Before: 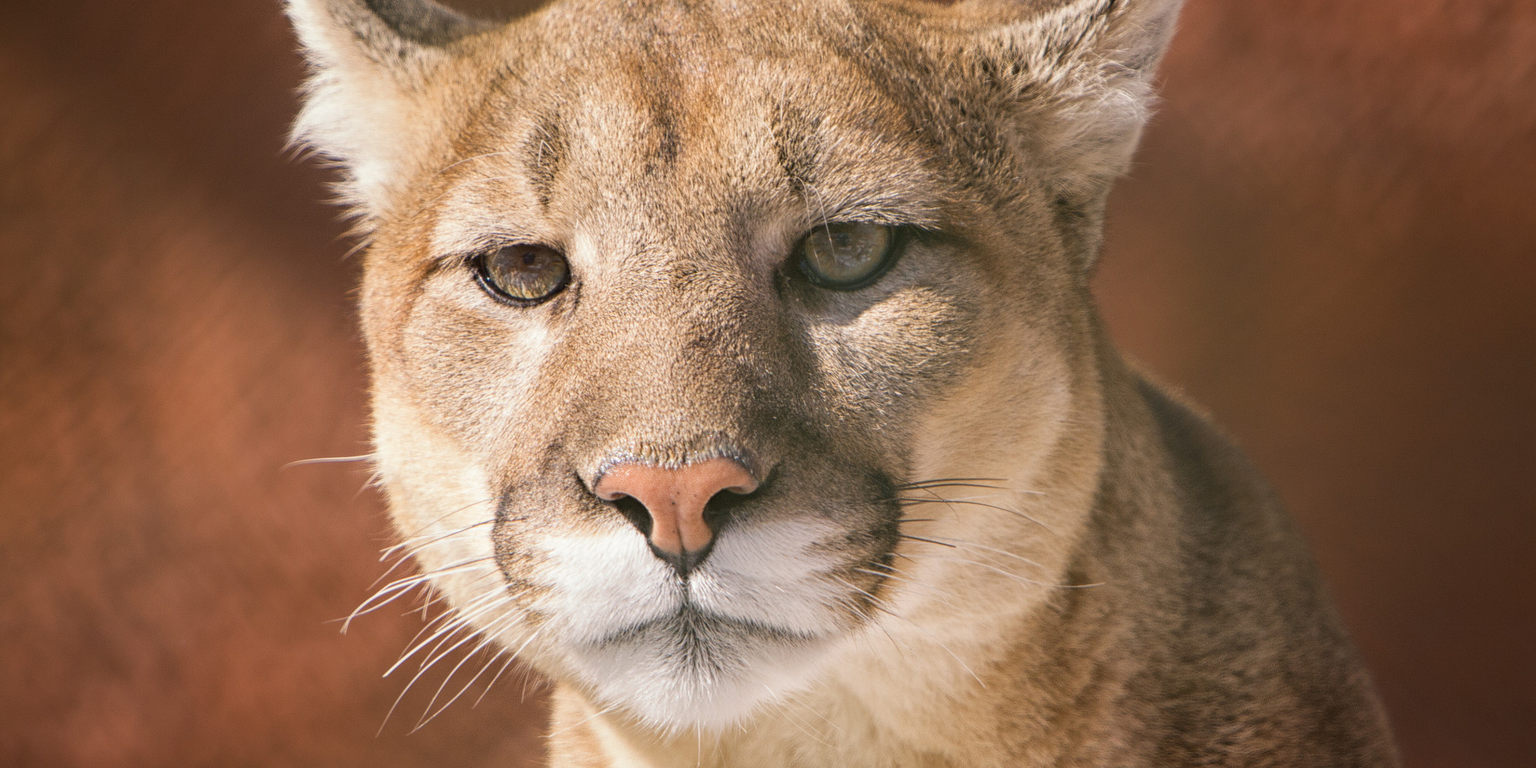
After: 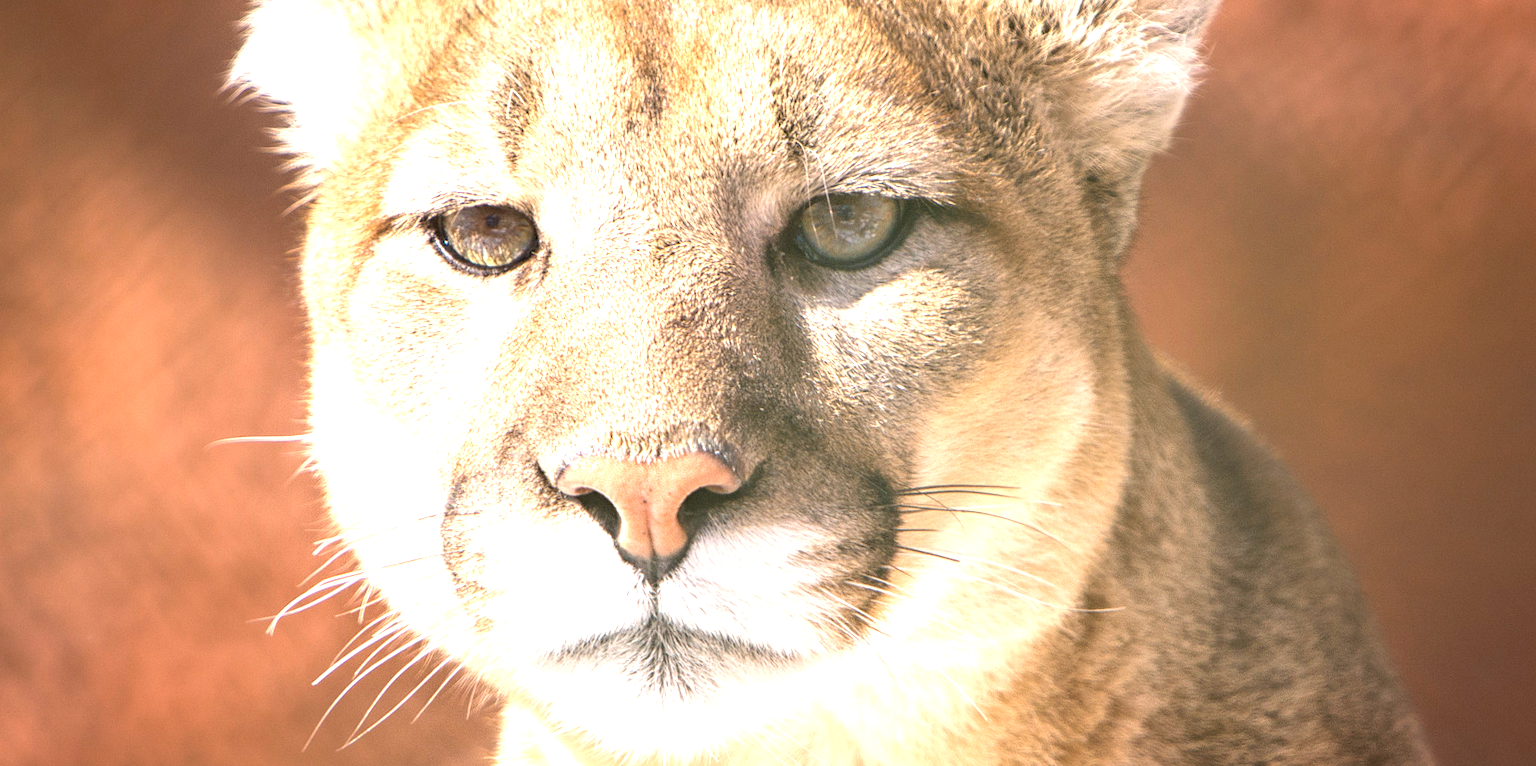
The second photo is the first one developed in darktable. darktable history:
exposure: black level correction 0, exposure 1.384 EV, compensate highlight preservation false
crop and rotate: angle -2.01°, left 3.116%, top 3.983%, right 1.522%, bottom 0.75%
